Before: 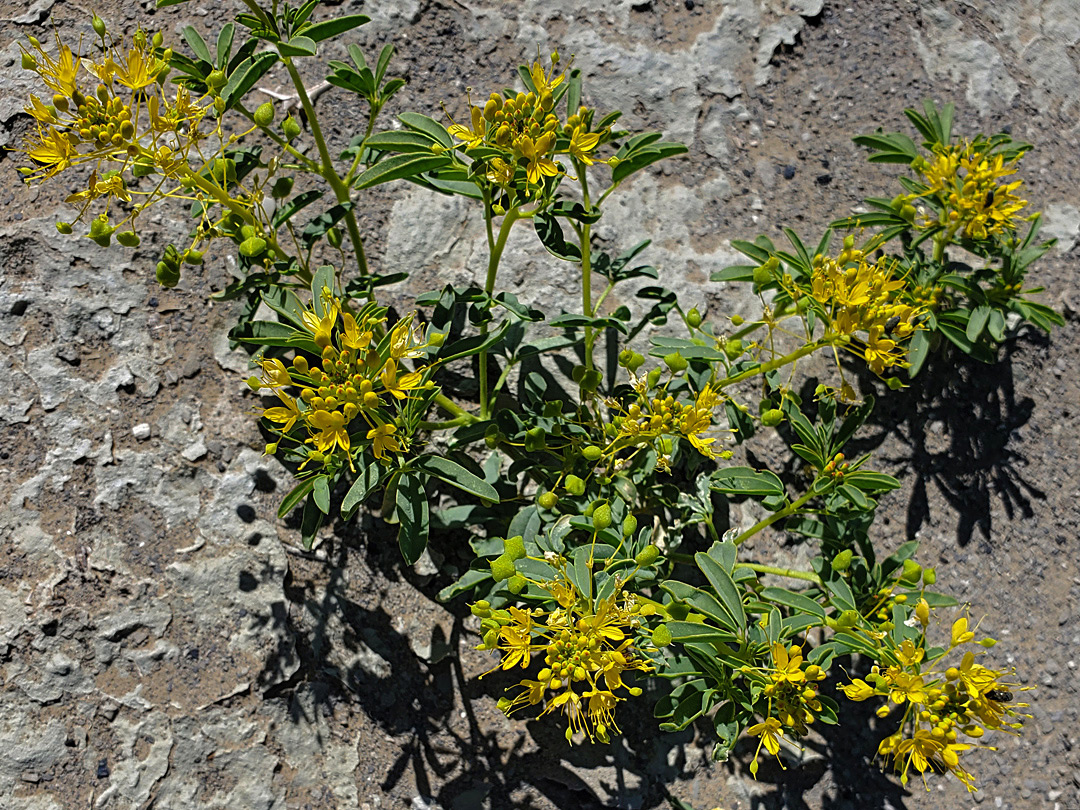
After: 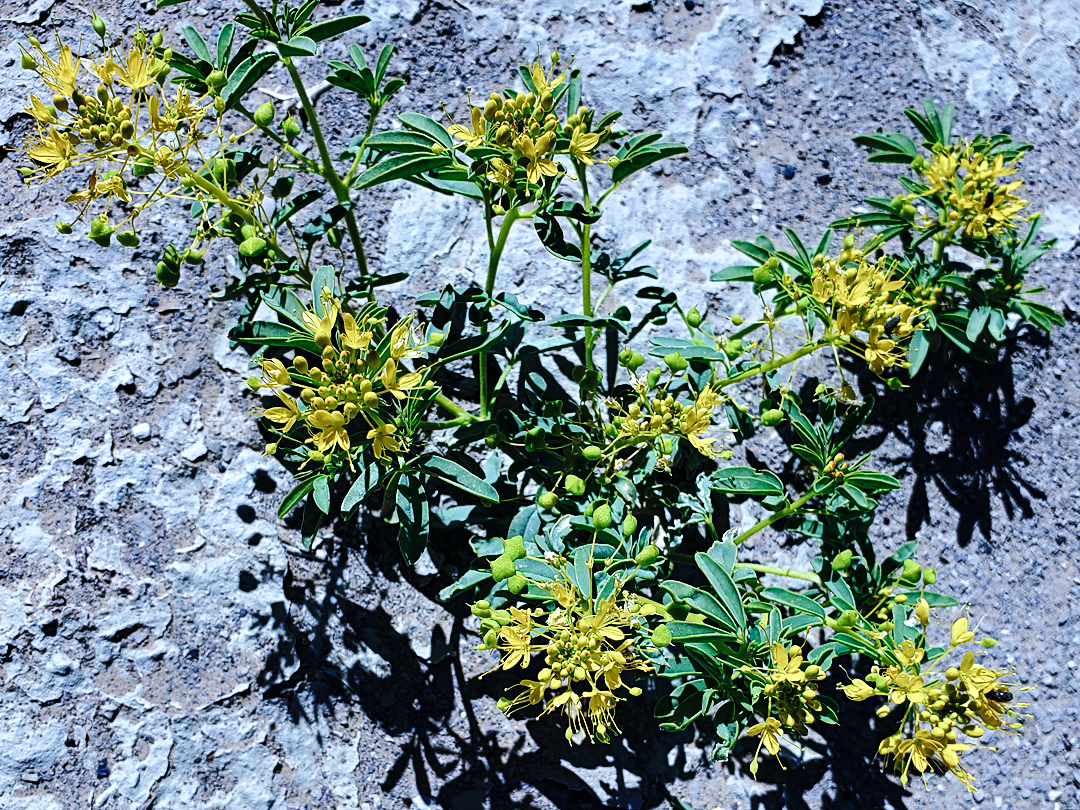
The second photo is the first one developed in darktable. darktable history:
color calibration: illuminant as shot in camera, adaptation linear Bradford (ICC v4), x 0.406, y 0.405, temperature 3570.35 K, saturation algorithm version 1 (2020)
tone equalizer: -8 EV -0.417 EV, -7 EV -0.389 EV, -6 EV -0.333 EV, -5 EV -0.222 EV, -3 EV 0.222 EV, -2 EV 0.333 EV, -1 EV 0.389 EV, +0 EV 0.417 EV, edges refinement/feathering 500, mask exposure compensation -1.57 EV, preserve details no
base curve: curves: ch0 [(0, 0) (0.036, 0.025) (0.121, 0.166) (0.206, 0.329) (0.605, 0.79) (1, 1)], preserve colors none
